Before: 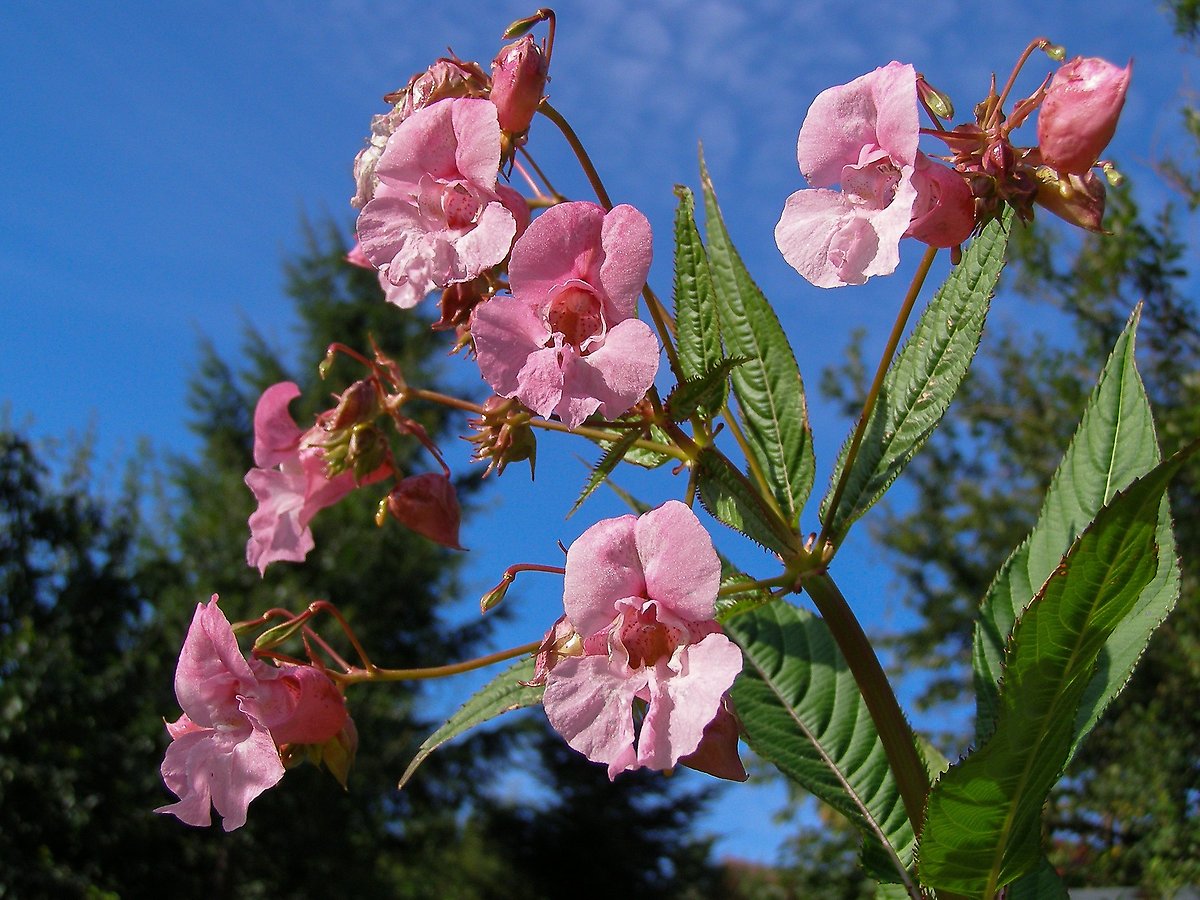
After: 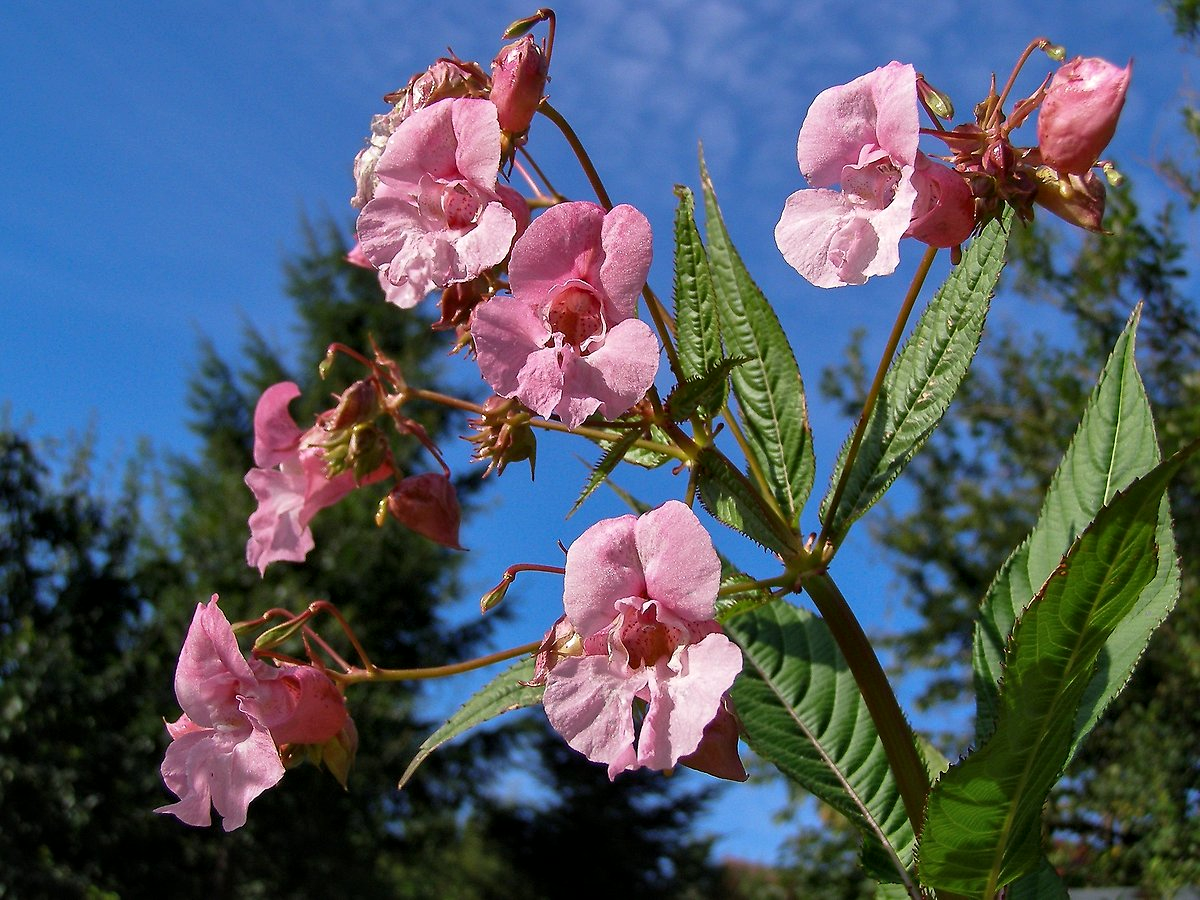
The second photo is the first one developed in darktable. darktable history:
local contrast: mode bilateral grid, contrast 25, coarseness 50, detail 122%, midtone range 0.2
